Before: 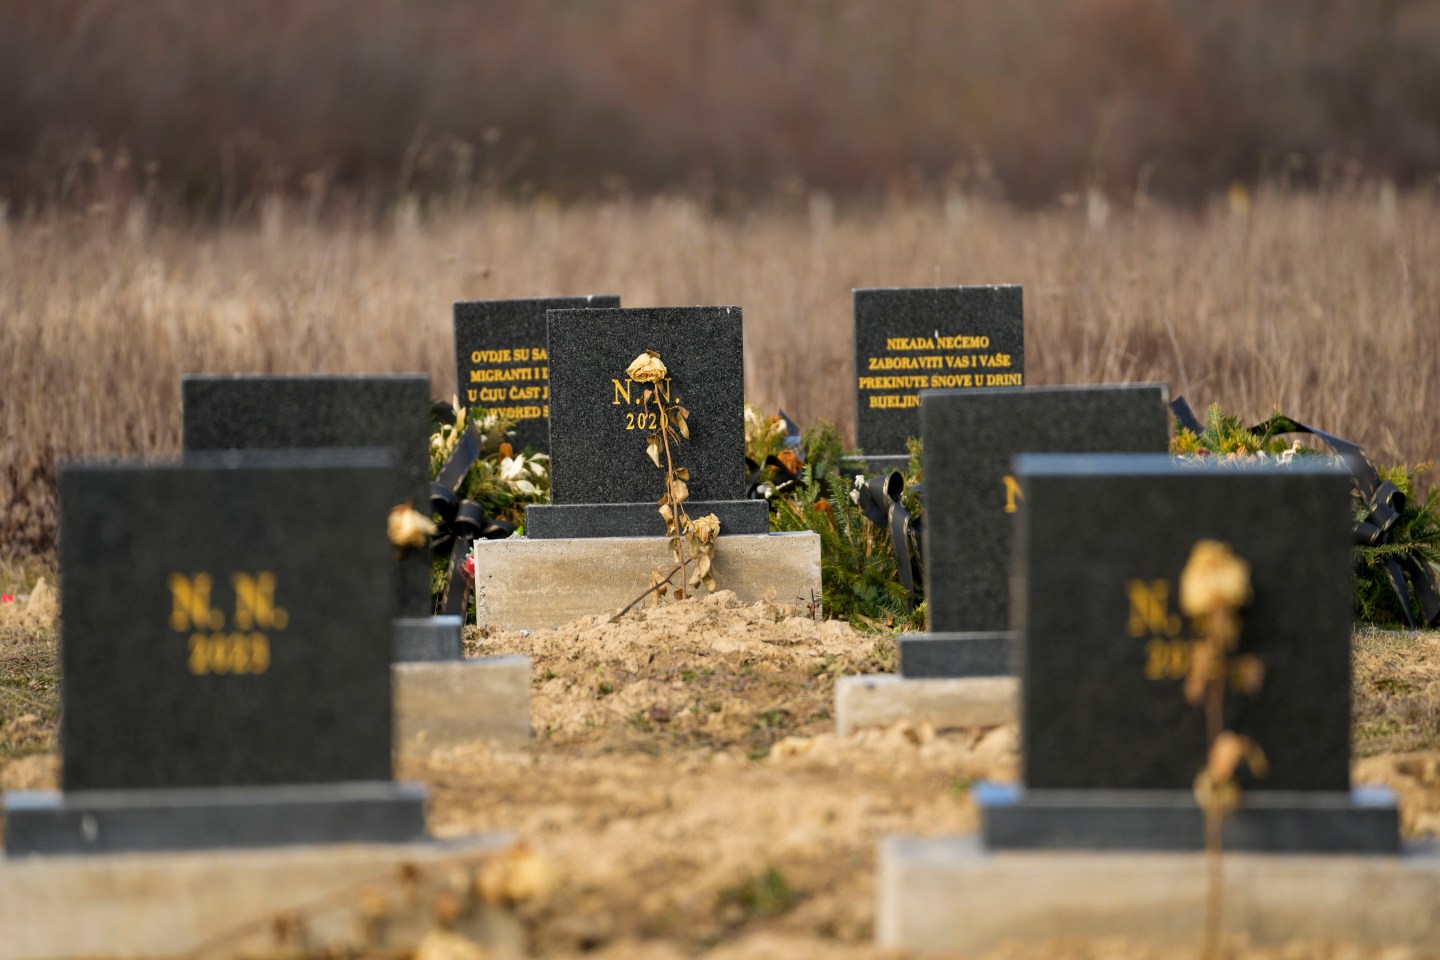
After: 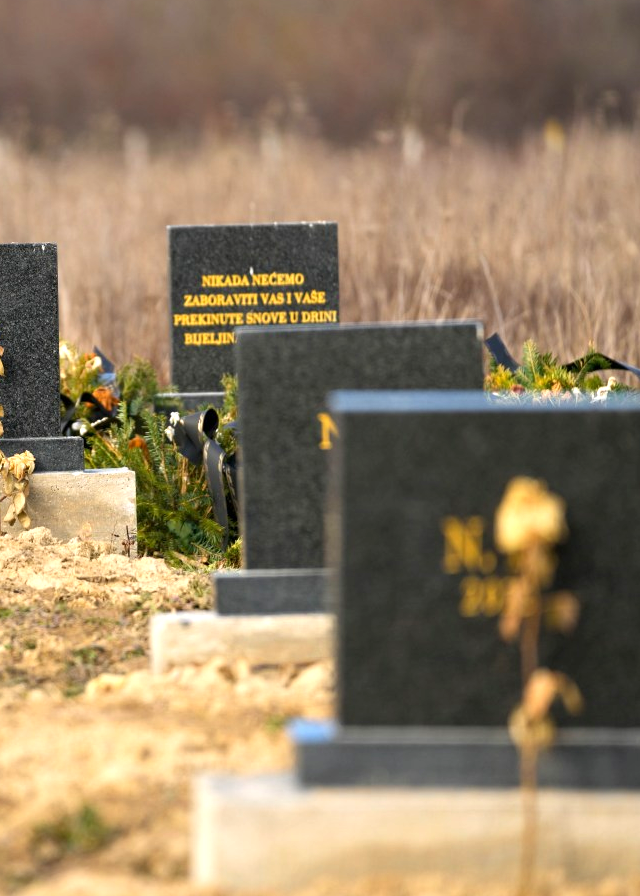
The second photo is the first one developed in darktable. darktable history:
exposure: exposure 0.7 EV, compensate highlight preservation false
crop: left 47.628%, top 6.643%, right 7.874%
